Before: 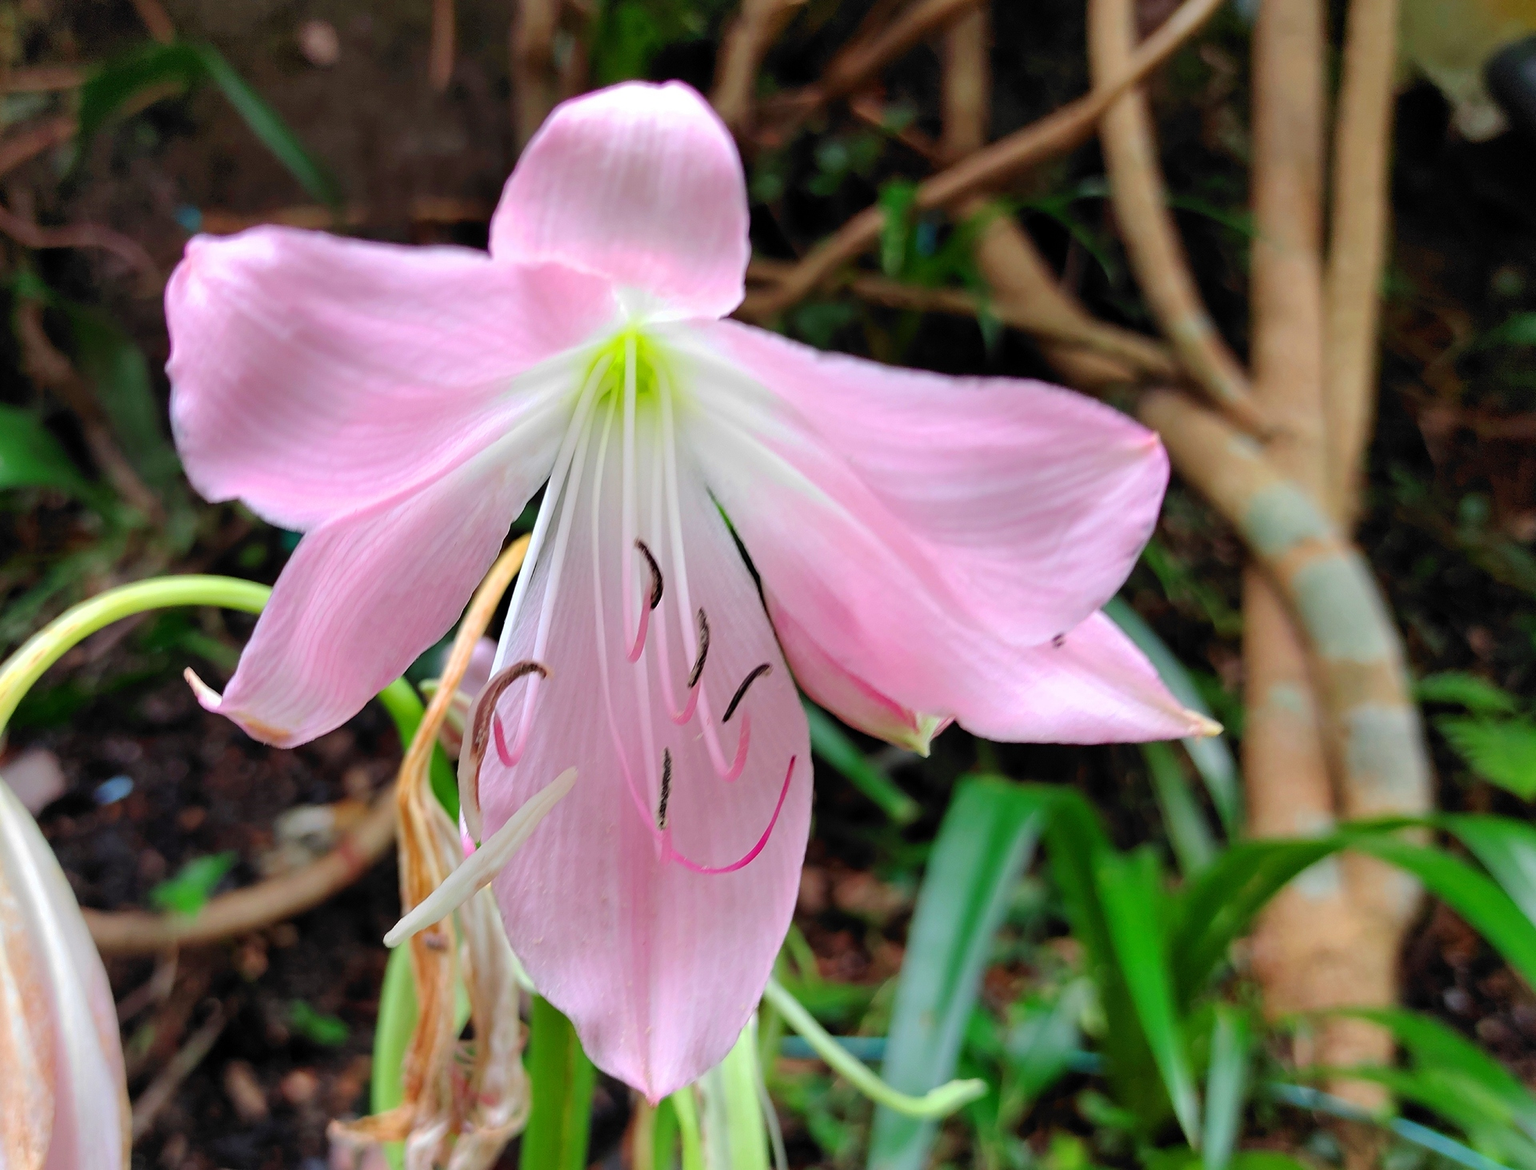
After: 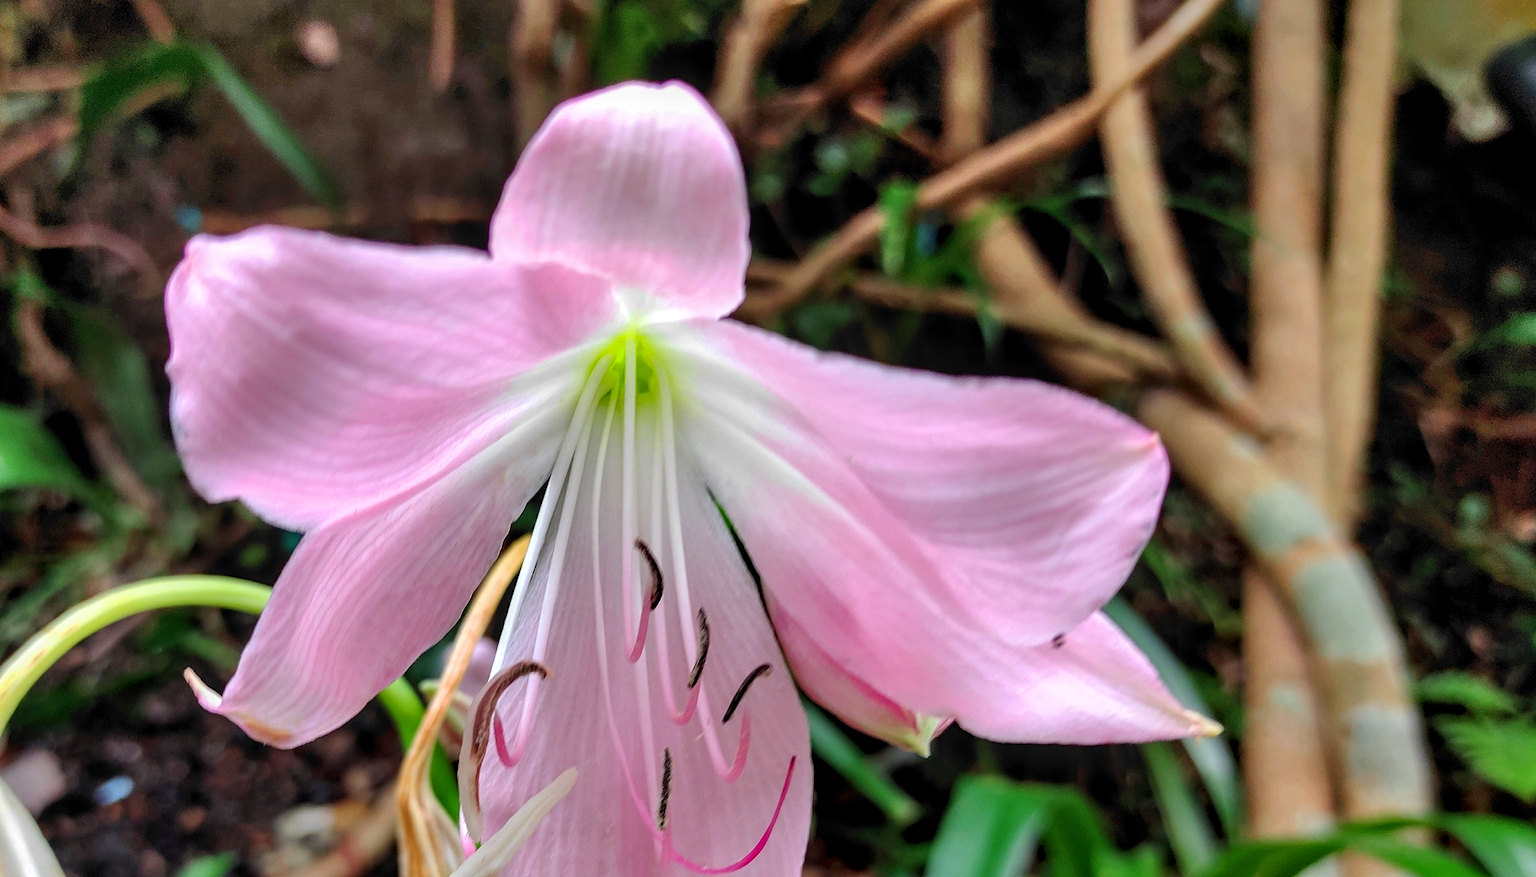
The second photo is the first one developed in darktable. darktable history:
local contrast: detail 130%
shadows and highlights: soften with gaussian
crop: bottom 24.987%
